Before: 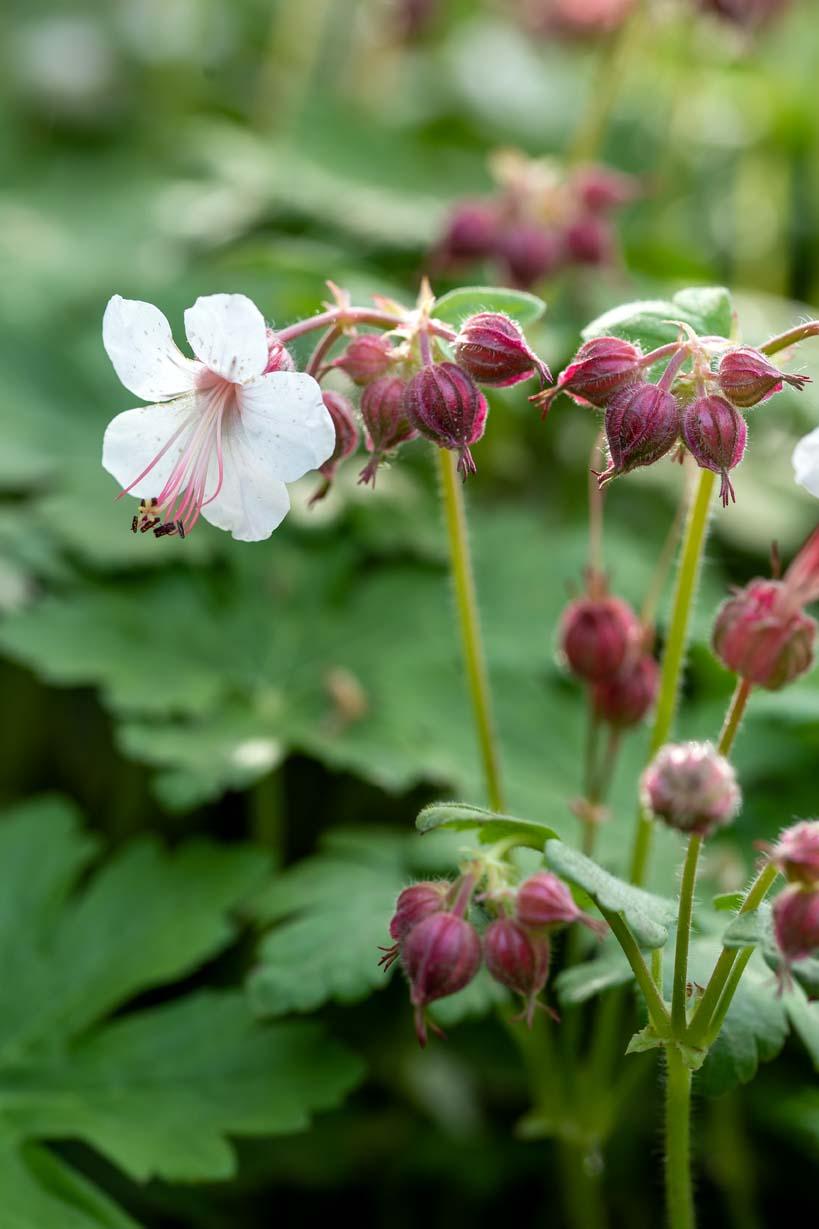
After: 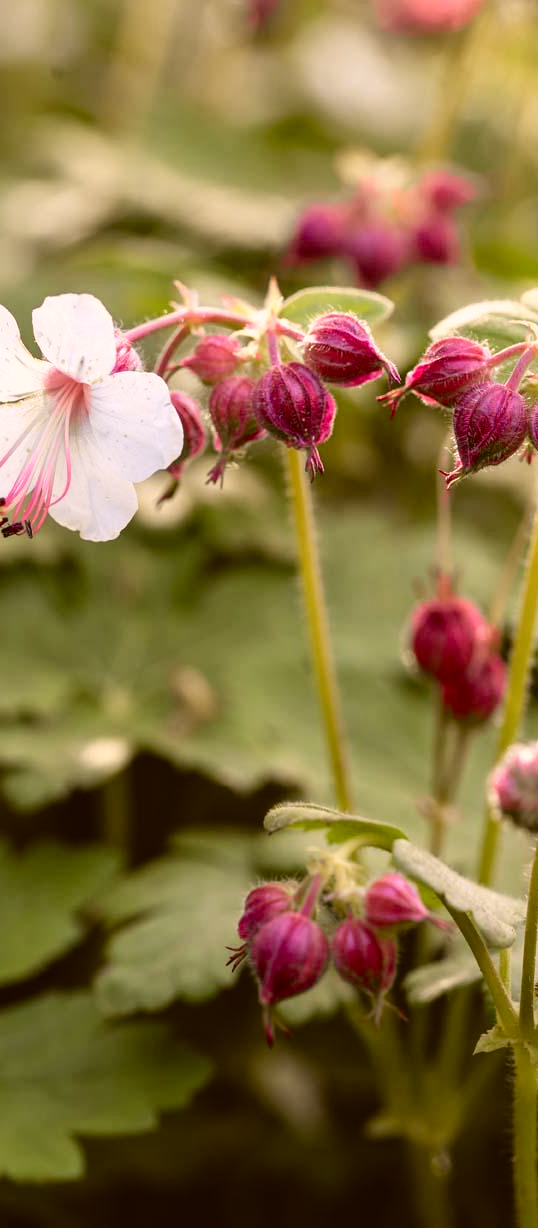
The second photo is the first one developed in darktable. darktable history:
color correction: highlights a* 6.65, highlights b* 8.34, shadows a* 5.82, shadows b* 7, saturation 0.902
tone curve: curves: ch0 [(0, 0.036) (0.119, 0.115) (0.466, 0.498) (0.715, 0.767) (0.817, 0.865) (1, 0.998)]; ch1 [(0, 0) (0.377, 0.424) (0.442, 0.491) (0.487, 0.502) (0.514, 0.512) (0.536, 0.577) (0.66, 0.724) (1, 1)]; ch2 [(0, 0) (0.38, 0.405) (0.463, 0.443) (0.492, 0.486) (0.526, 0.541) (0.578, 0.598) (1, 1)], color space Lab, independent channels, preserve colors none
crop and rotate: left 18.647%, right 15.619%
